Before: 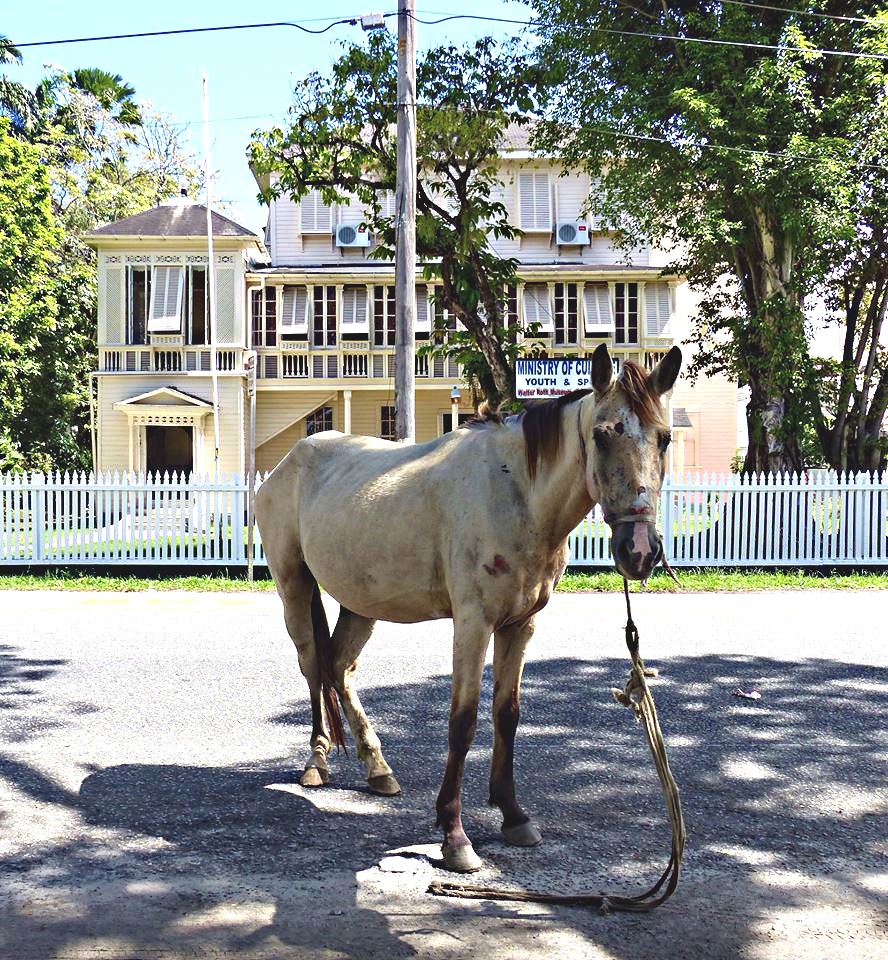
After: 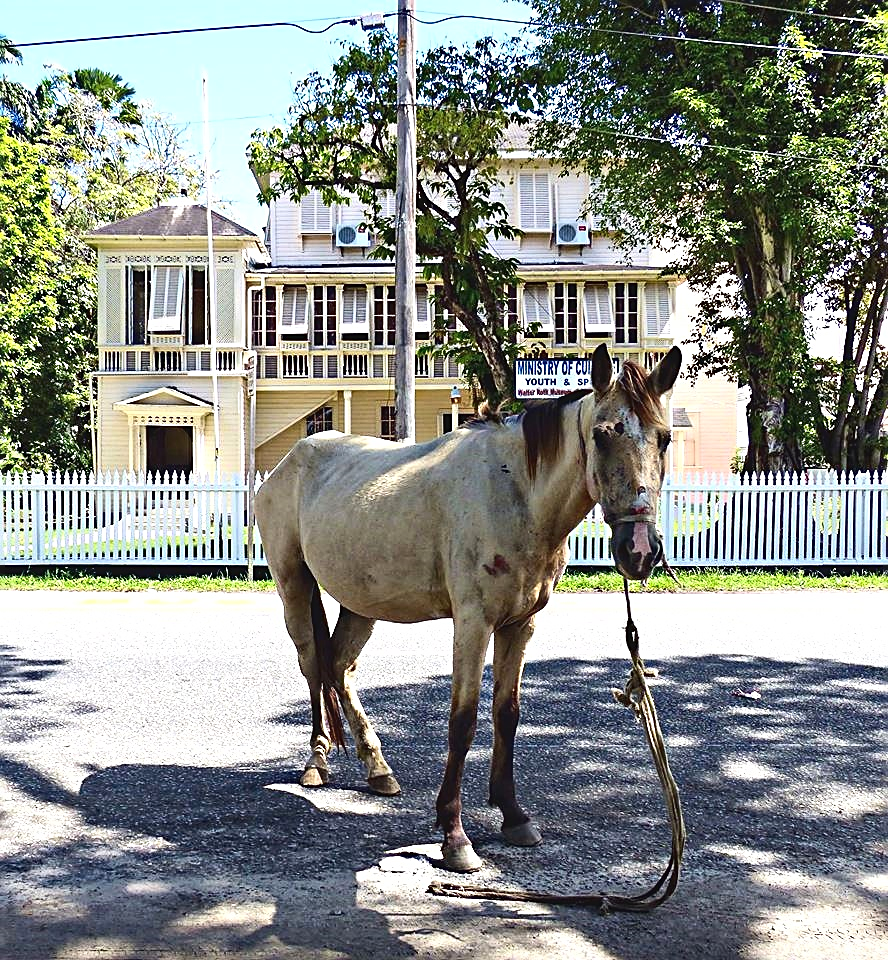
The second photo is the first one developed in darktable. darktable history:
contrast brightness saturation: contrast 0.15, brightness -0.01, saturation 0.1
sharpen: on, module defaults
